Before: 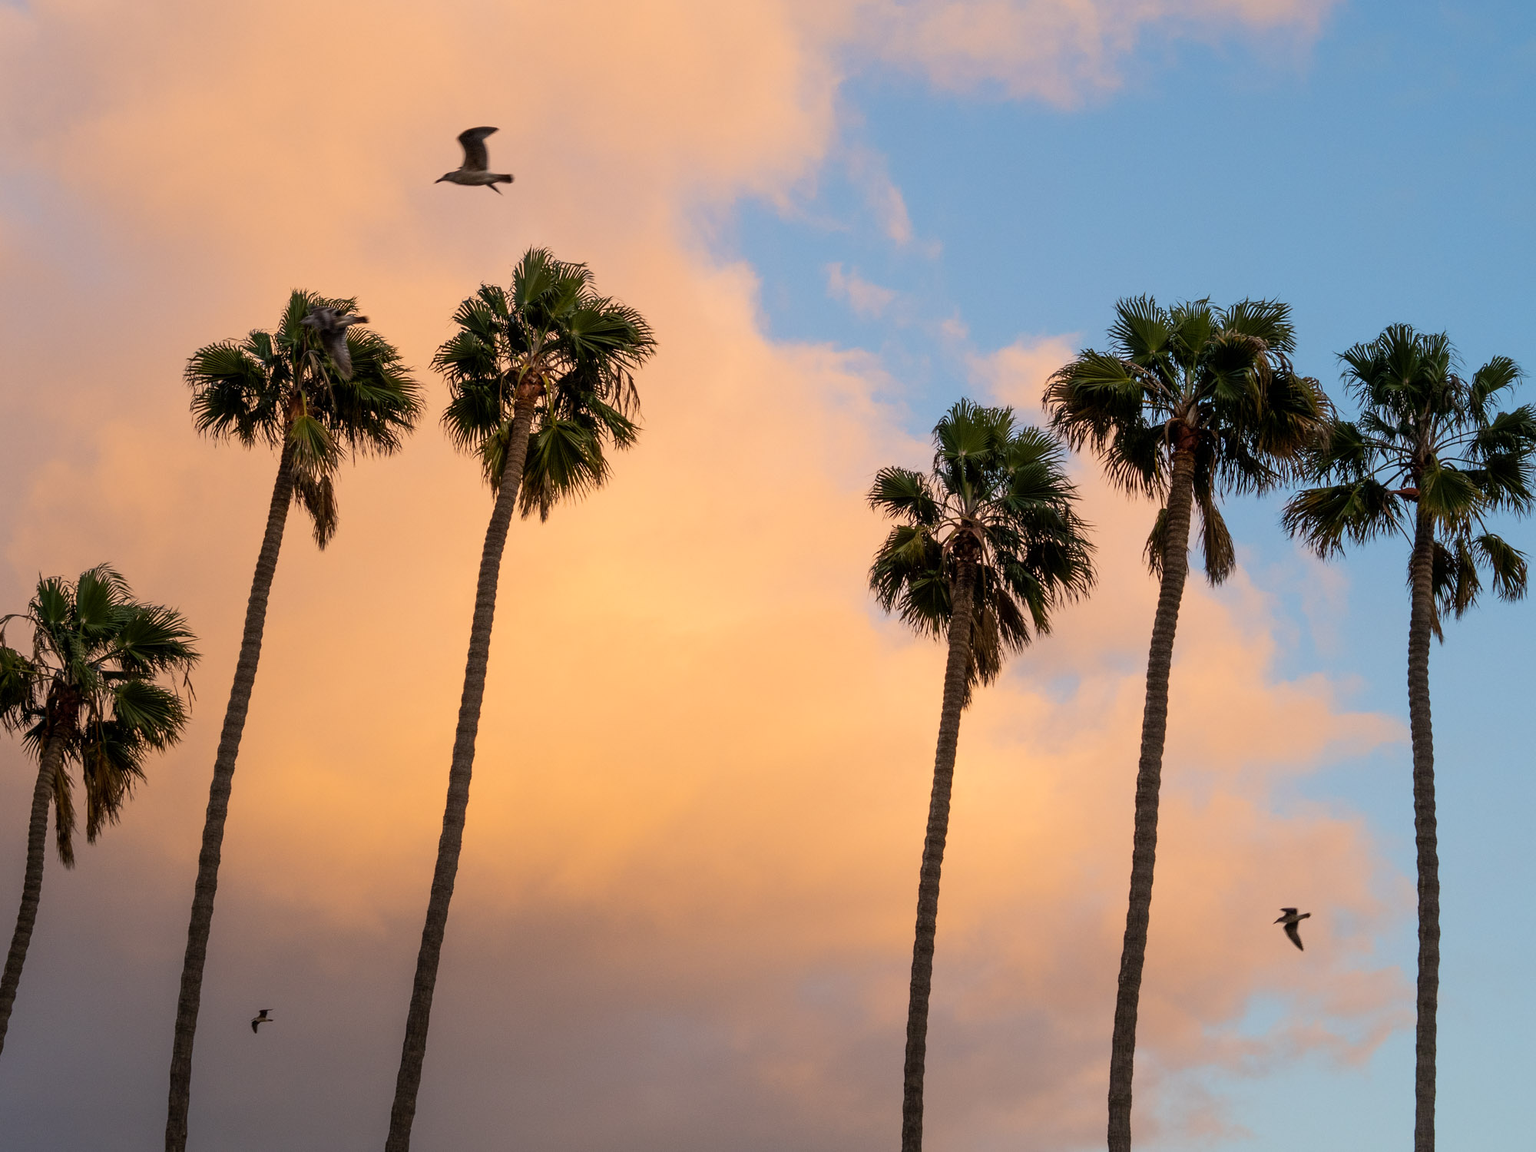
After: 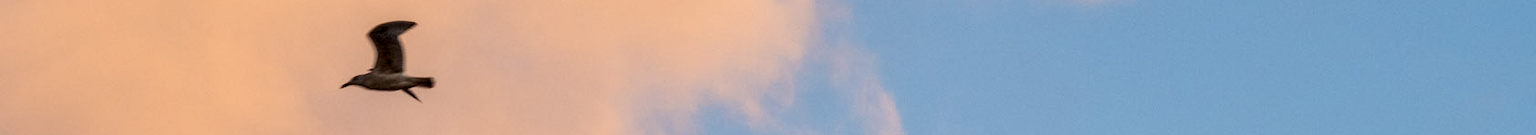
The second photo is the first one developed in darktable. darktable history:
local contrast: highlights 25%, detail 150%
crop and rotate: left 9.644%, top 9.491%, right 6.021%, bottom 80.509%
